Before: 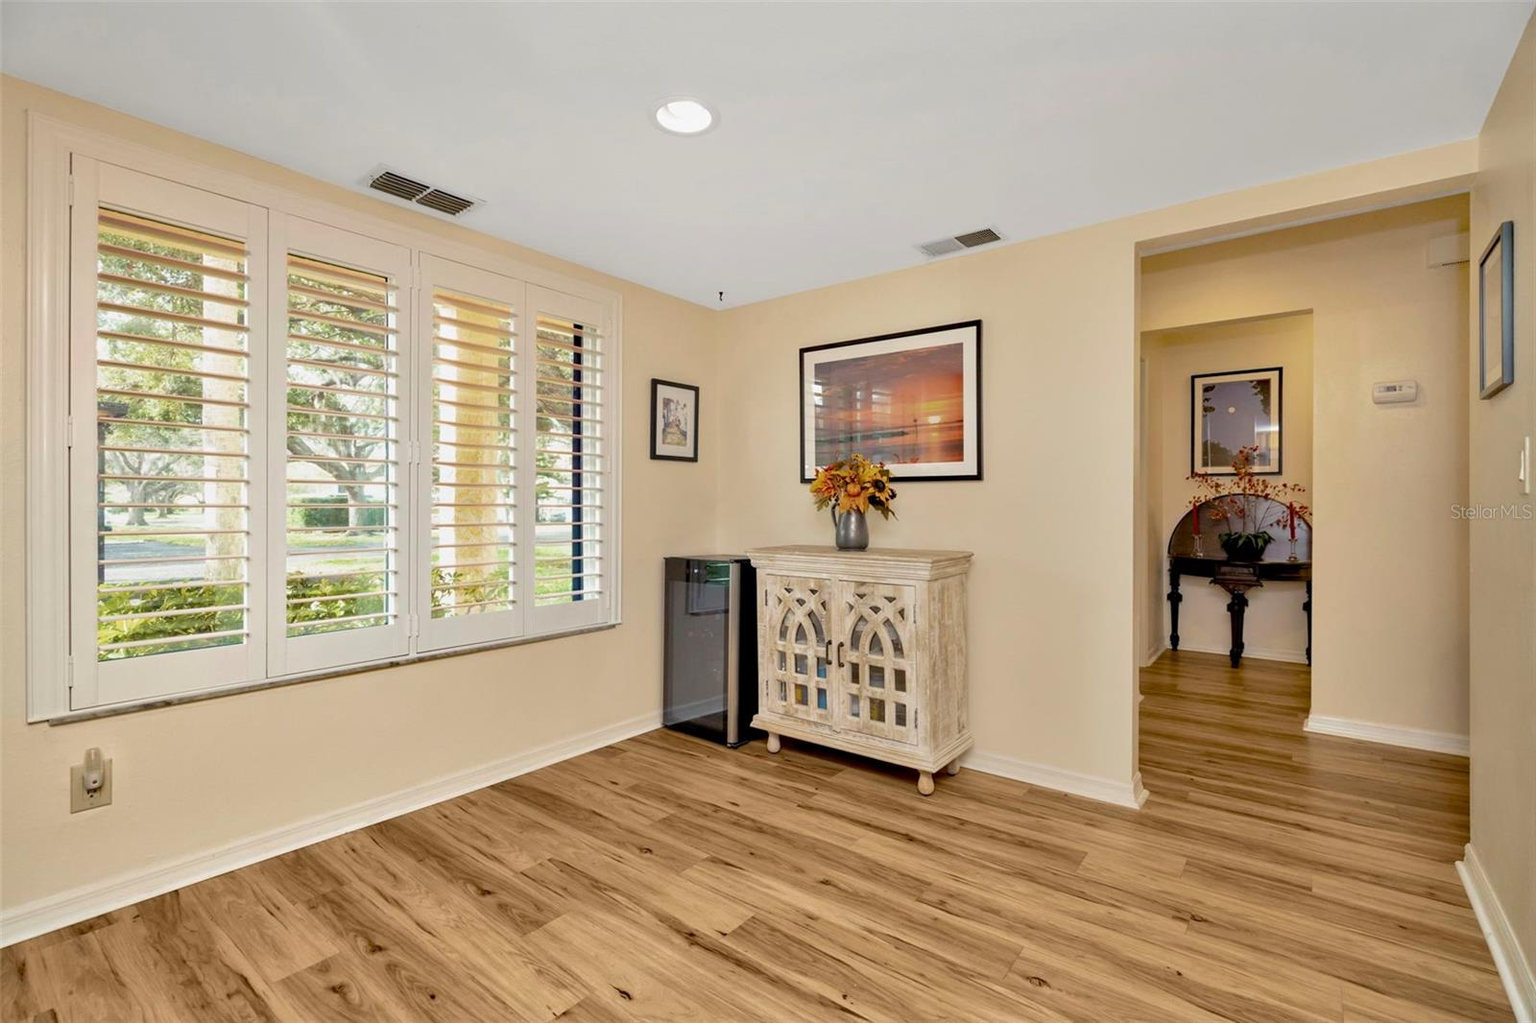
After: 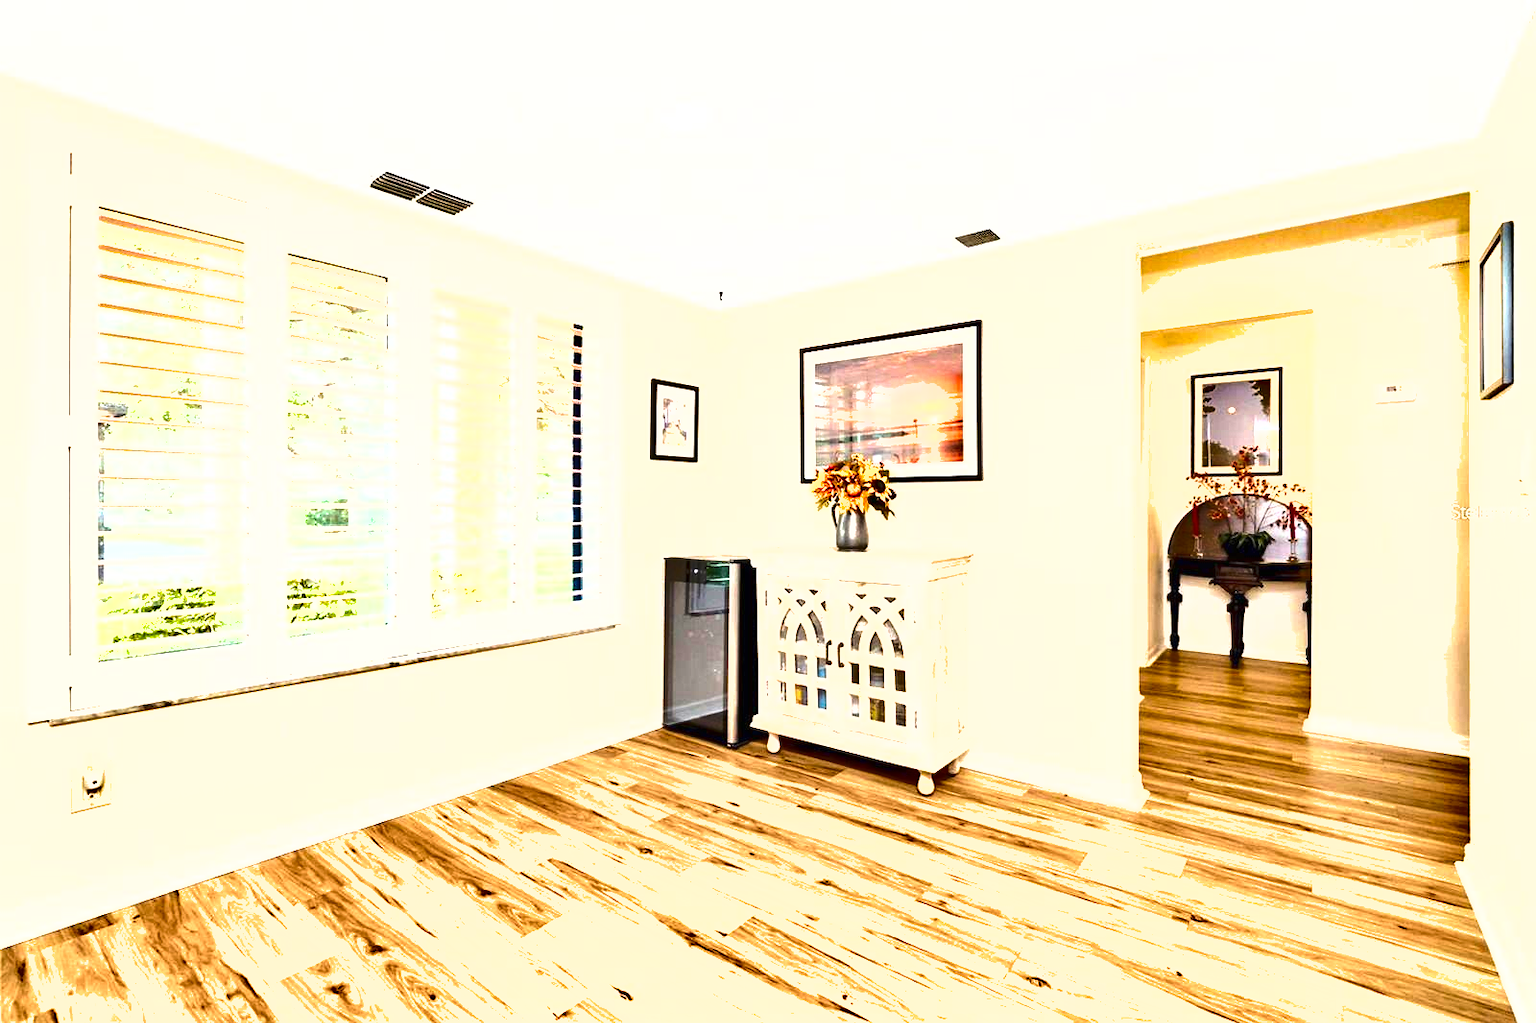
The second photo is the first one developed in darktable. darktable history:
contrast brightness saturation: saturation -0.05
exposure: black level correction 0, exposure 2.088 EV, compensate exposure bias true, compensate highlight preservation false
shadows and highlights: low approximation 0.01, soften with gaussian
